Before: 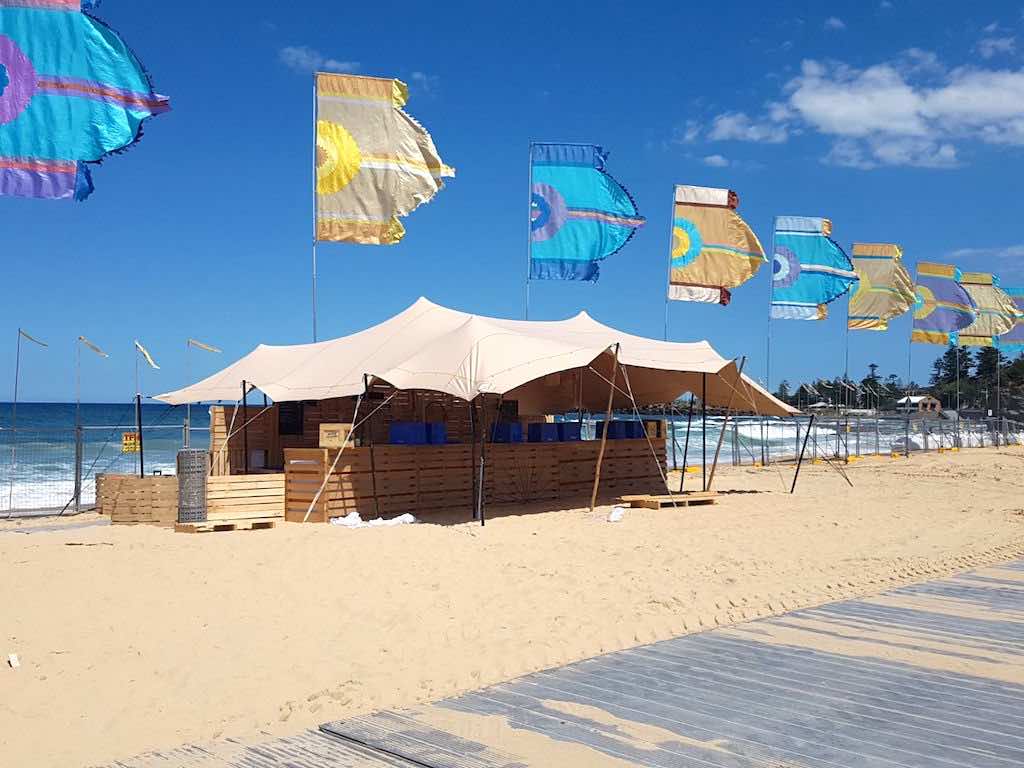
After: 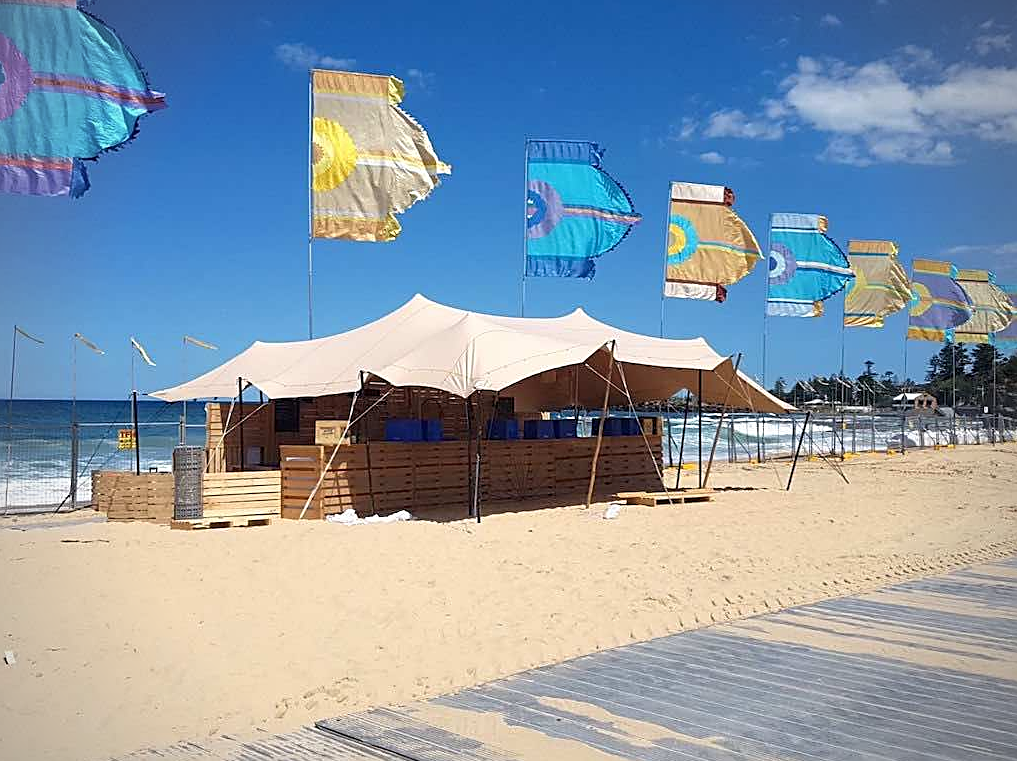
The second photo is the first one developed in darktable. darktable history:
vignetting: fall-off radius 60.65%
sharpen: on, module defaults
crop: left 0.434%, top 0.485%, right 0.244%, bottom 0.386%
